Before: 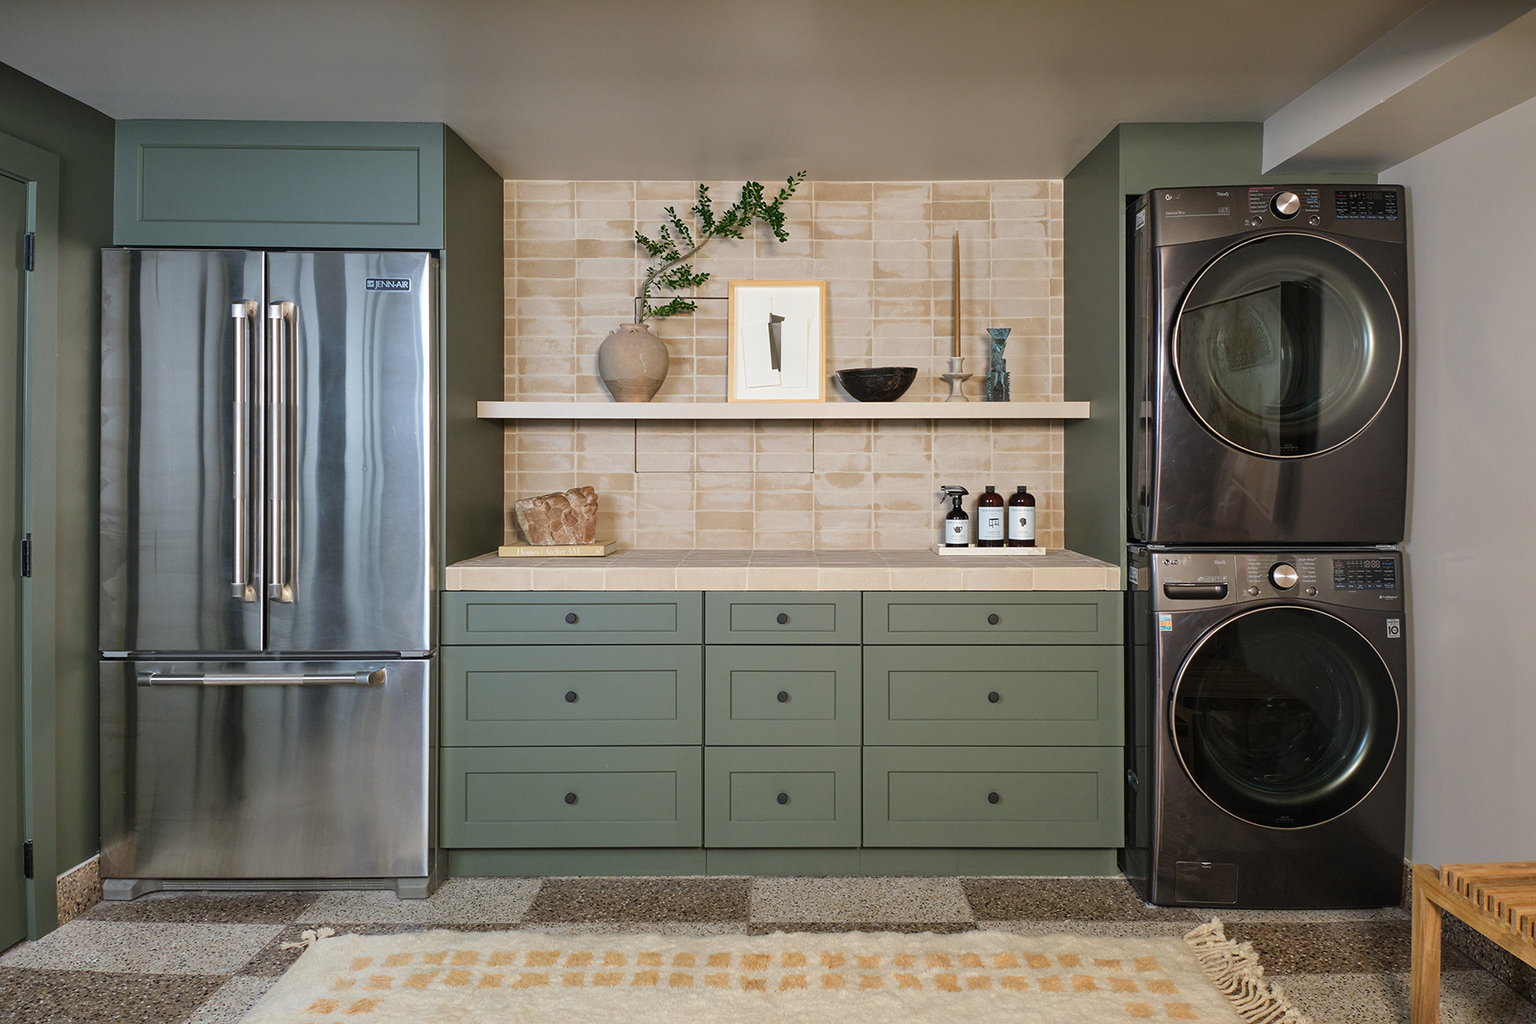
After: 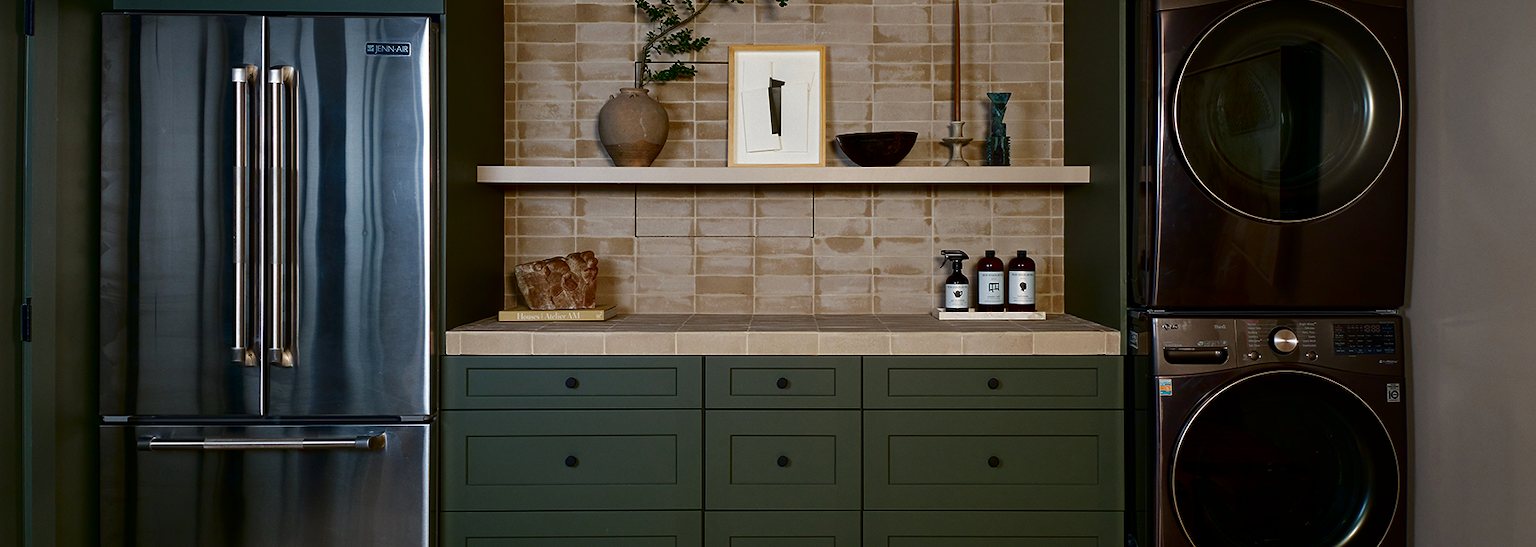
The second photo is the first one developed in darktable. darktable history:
crop and rotate: top 23.043%, bottom 23.437%
contrast brightness saturation: contrast 0.09, brightness -0.59, saturation 0.17
